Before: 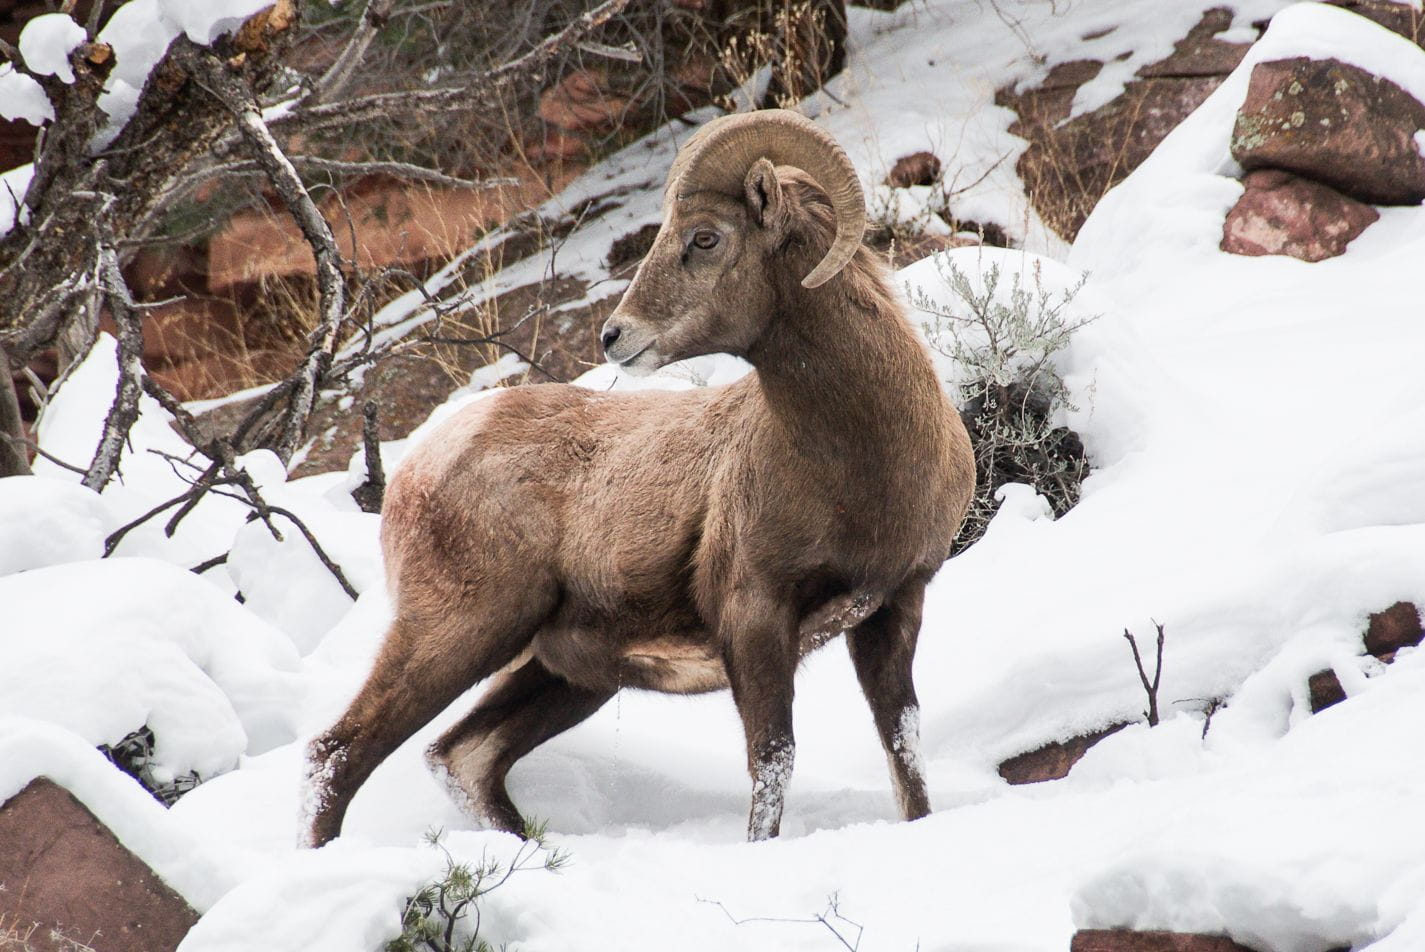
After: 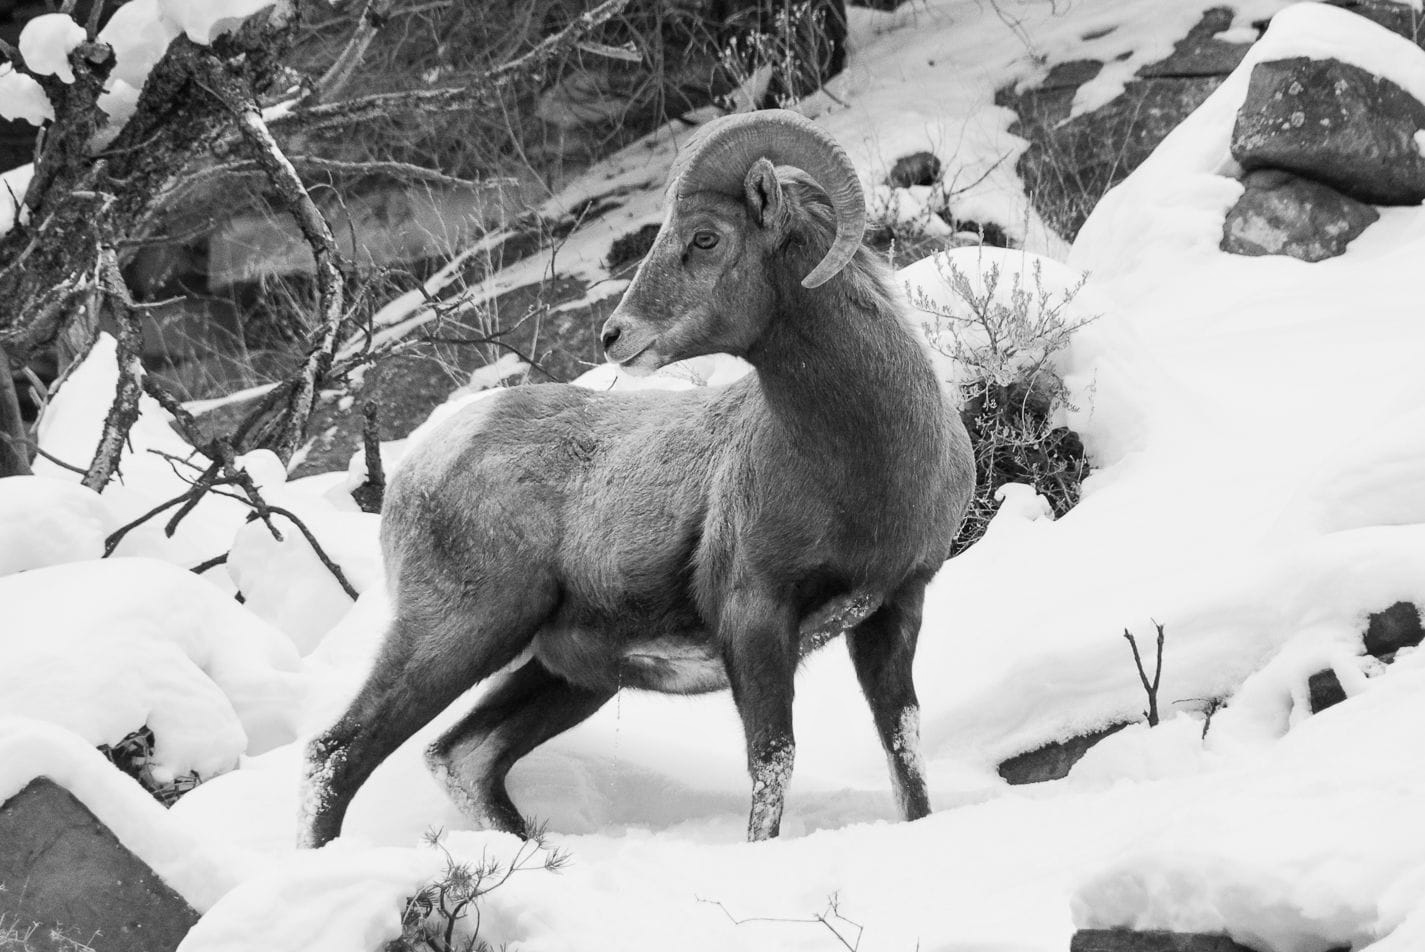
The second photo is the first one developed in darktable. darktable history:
monochrome: a 32, b 64, size 2.3
color correction: saturation 1.8
